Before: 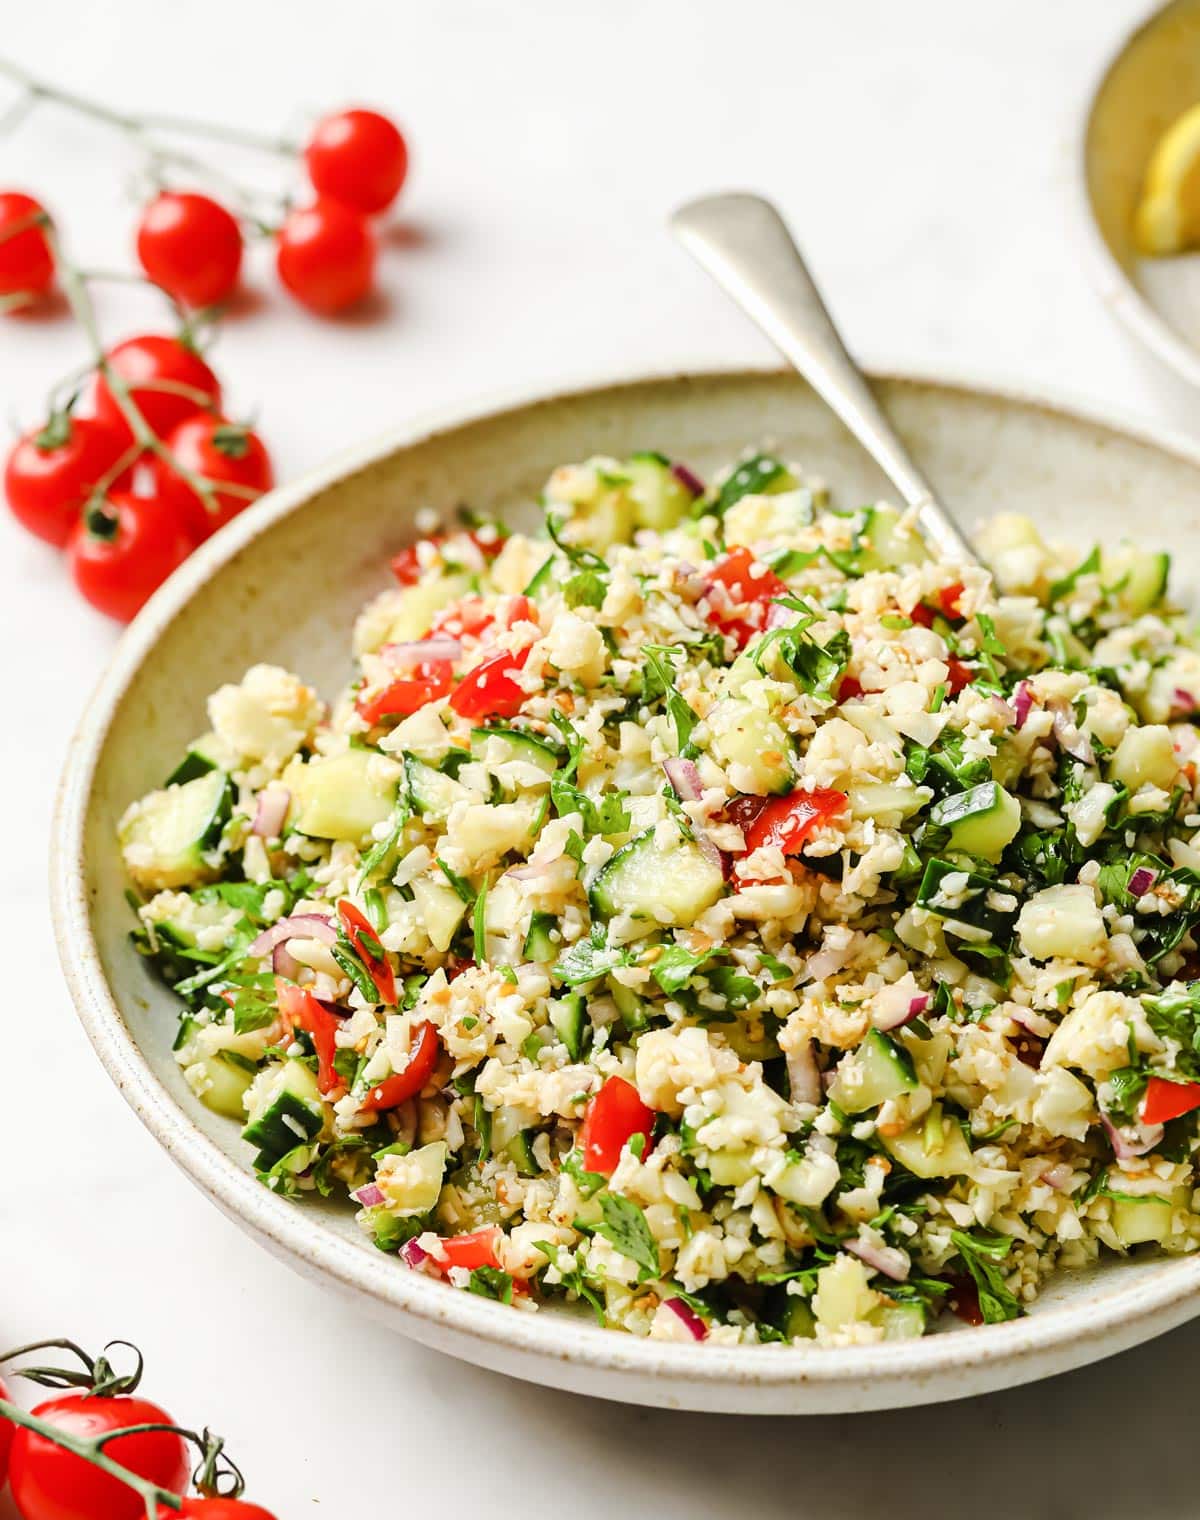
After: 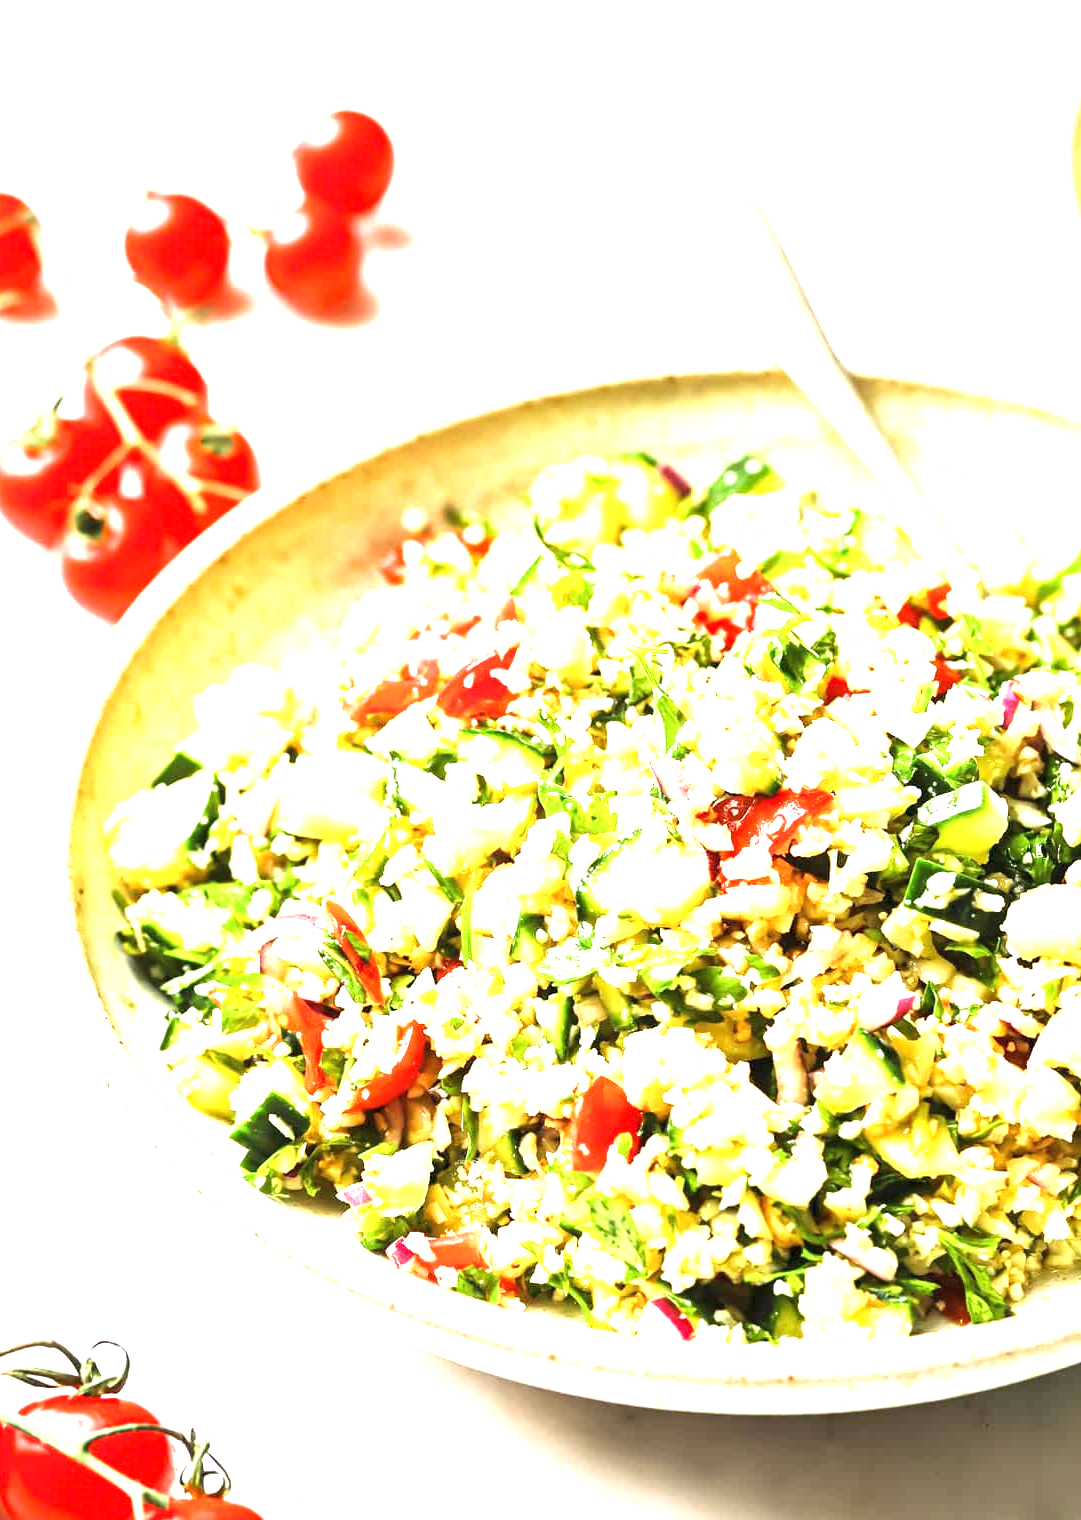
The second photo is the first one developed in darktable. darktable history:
crop and rotate: left 1.088%, right 8.807%
exposure: black level correction 0, exposure 1.75 EV, compensate exposure bias true, compensate highlight preservation false
